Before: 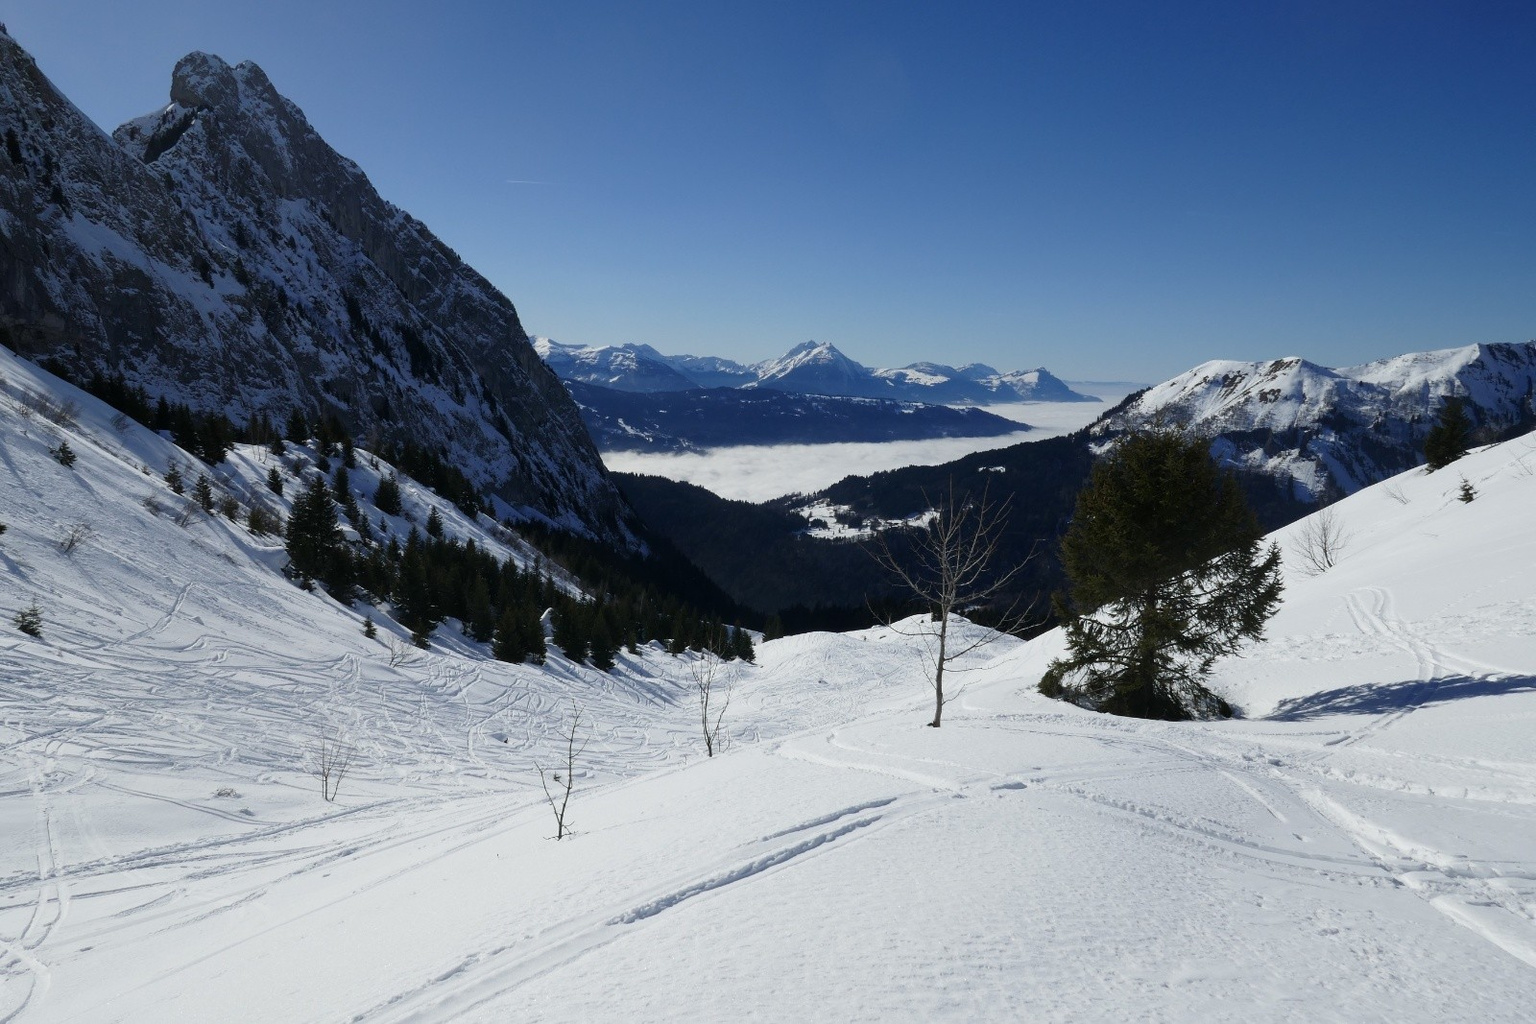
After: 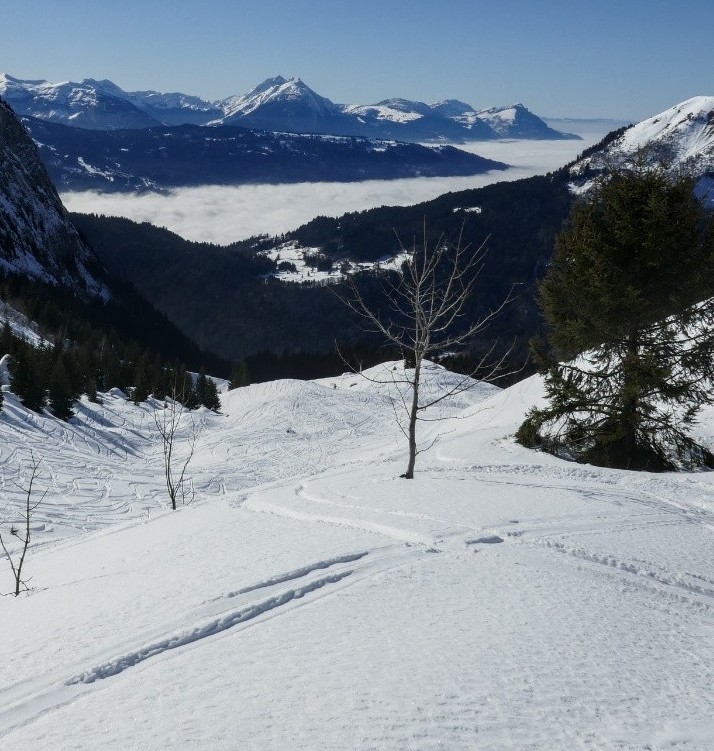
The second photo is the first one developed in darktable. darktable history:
local contrast: detail 130%
crop: left 35.414%, top 26.232%, right 19.928%, bottom 3.357%
